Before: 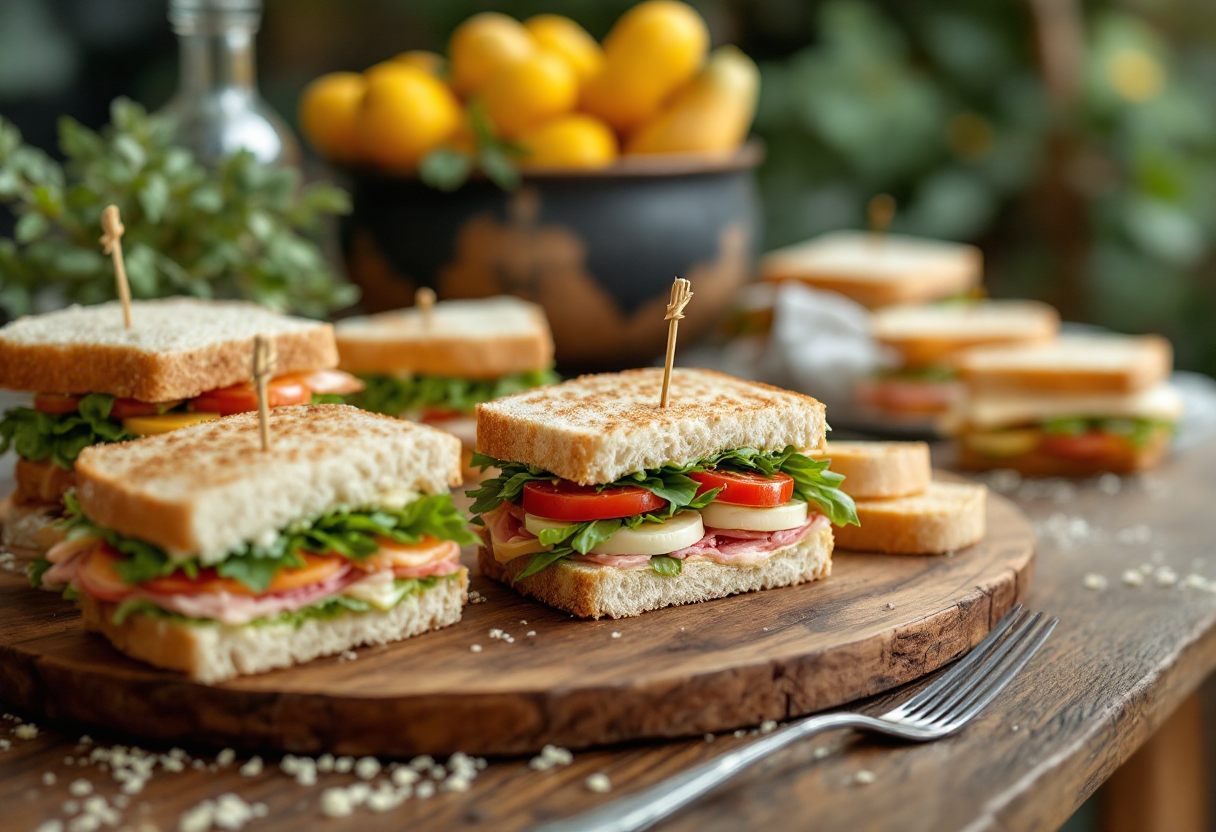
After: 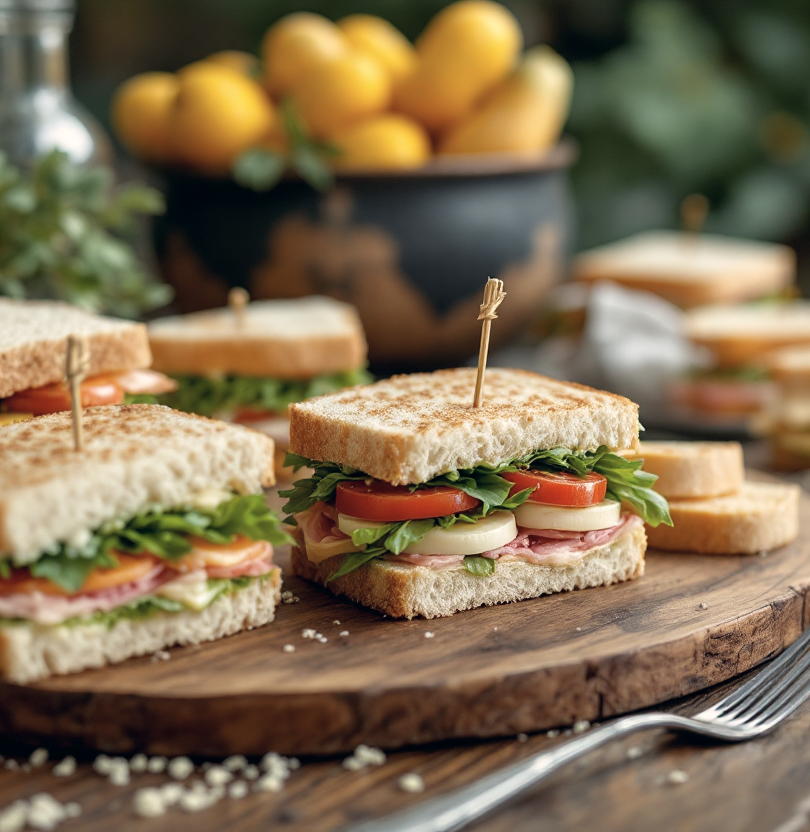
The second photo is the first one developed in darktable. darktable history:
crop: left 15.419%, right 17.914%
color correction: highlights a* 2.75, highlights b* 5, shadows a* -2.04, shadows b* -4.84, saturation 0.8
